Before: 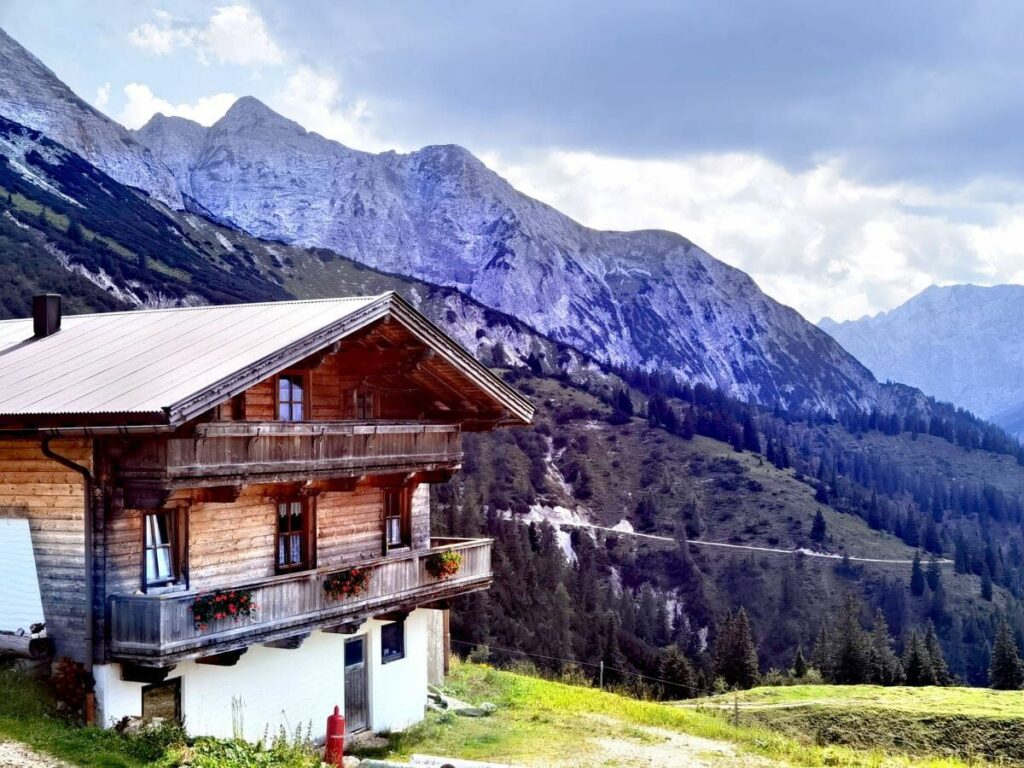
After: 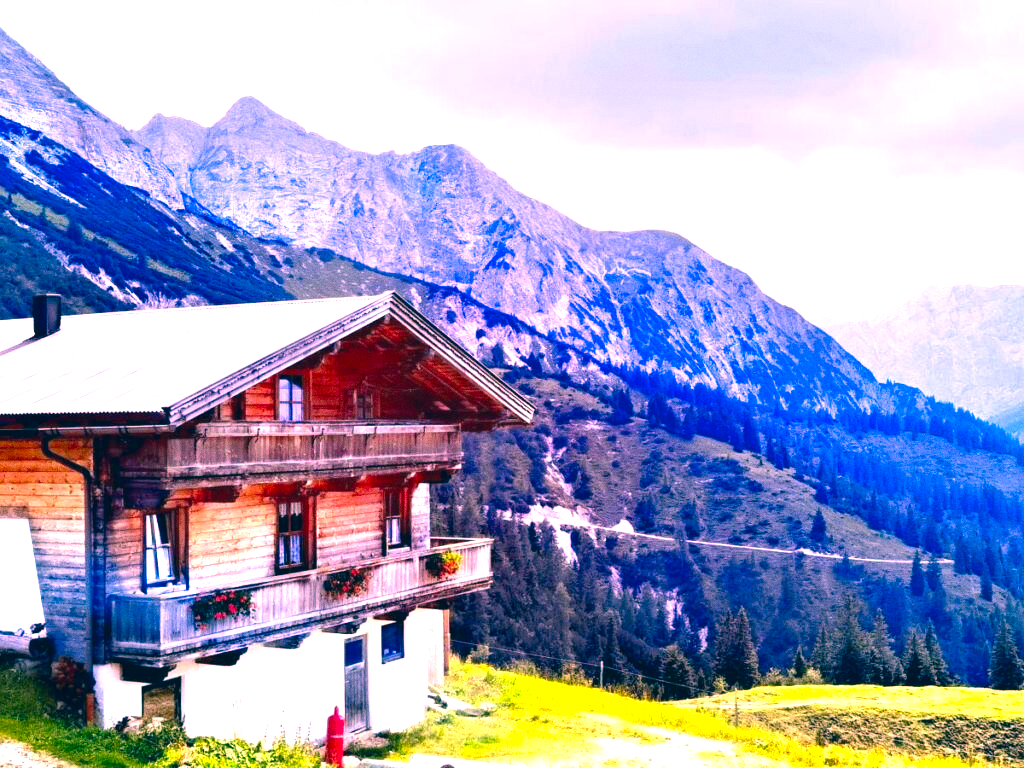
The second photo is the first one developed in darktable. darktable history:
exposure: black level correction 0, exposure 1.1 EV, compensate highlight preservation false
color correction: highlights a* 17.03, highlights b* 0.205, shadows a* -15.38, shadows b* -14.56, saturation 1.5
grain: on, module defaults
